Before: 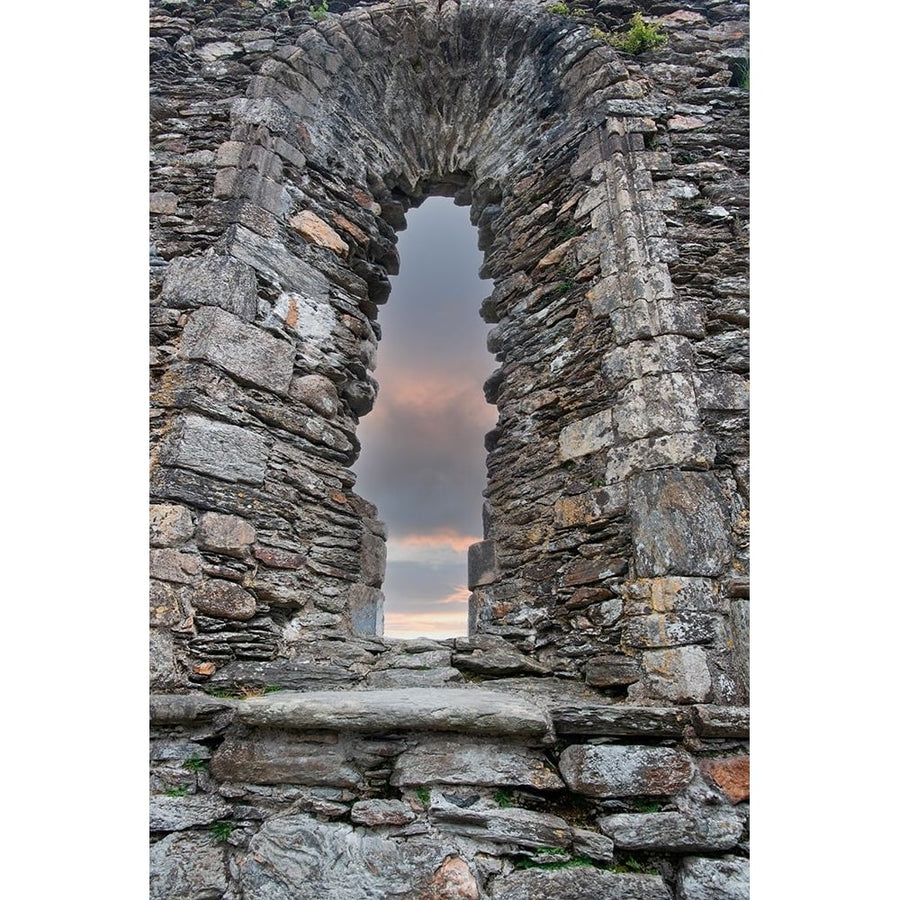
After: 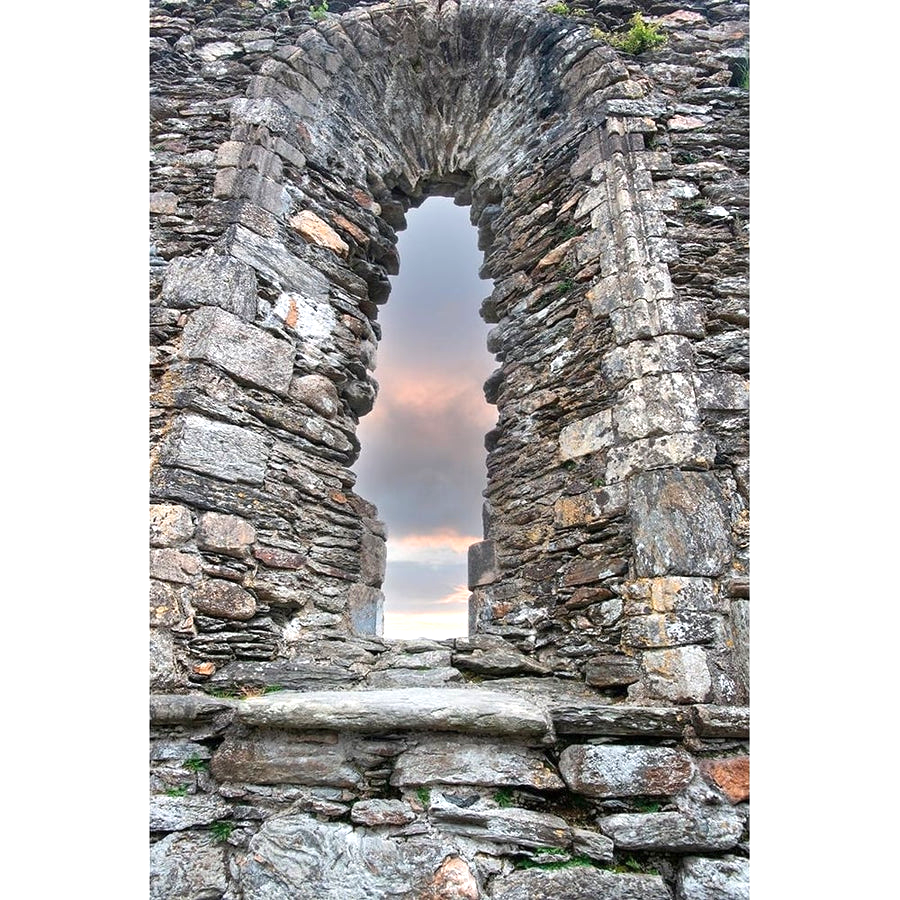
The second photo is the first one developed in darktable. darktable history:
exposure: exposure 0.744 EV, compensate exposure bias true, compensate highlight preservation false
